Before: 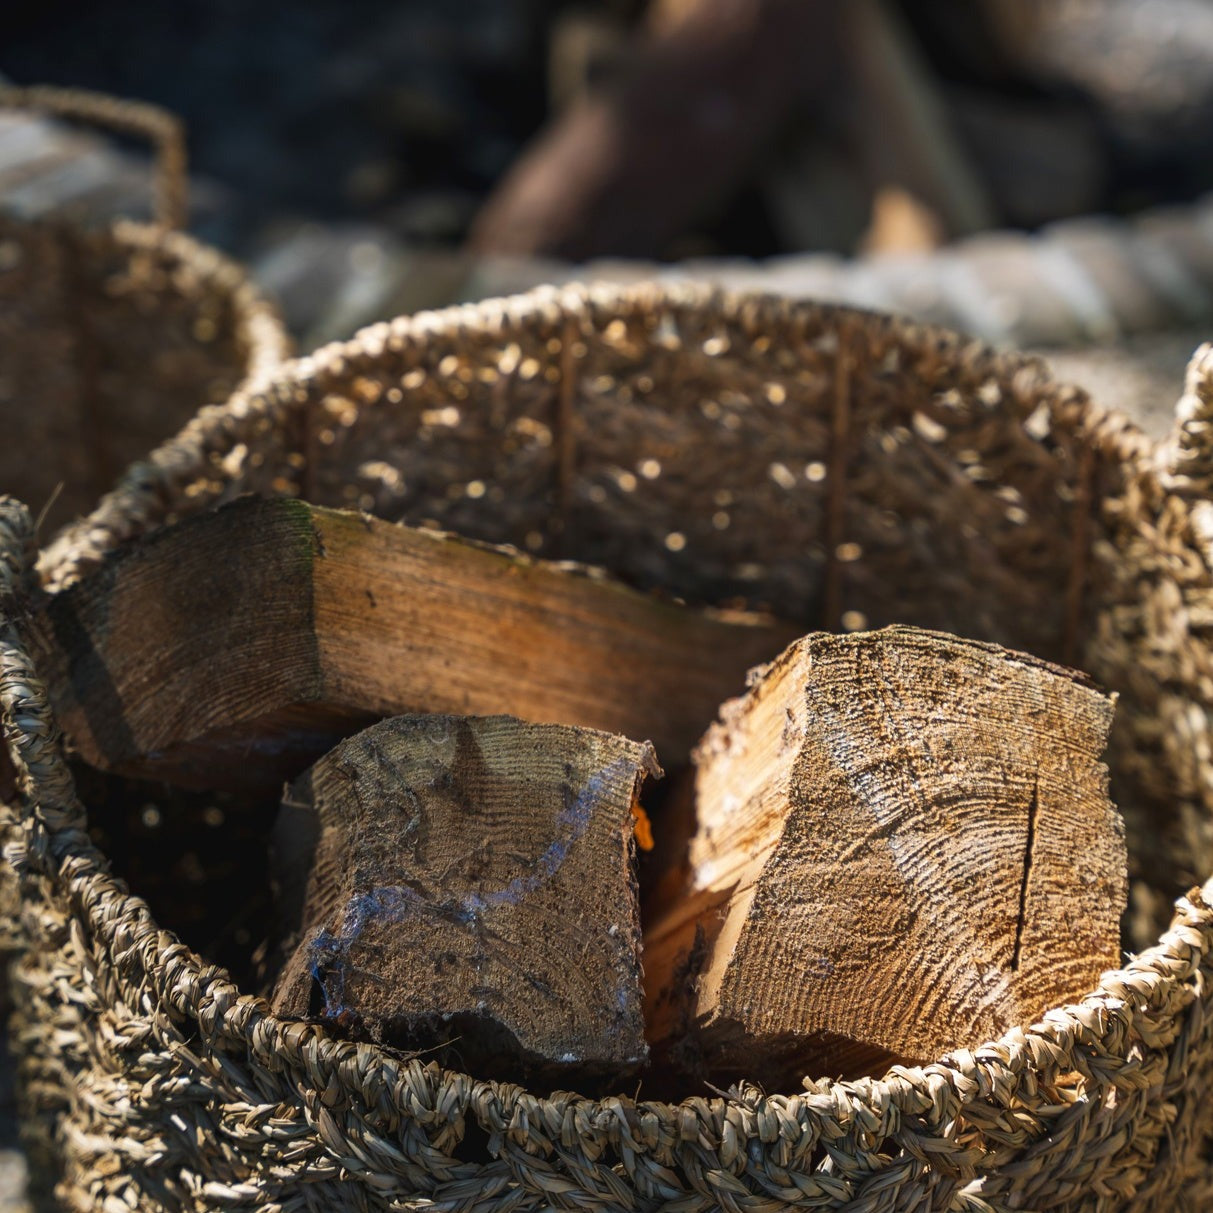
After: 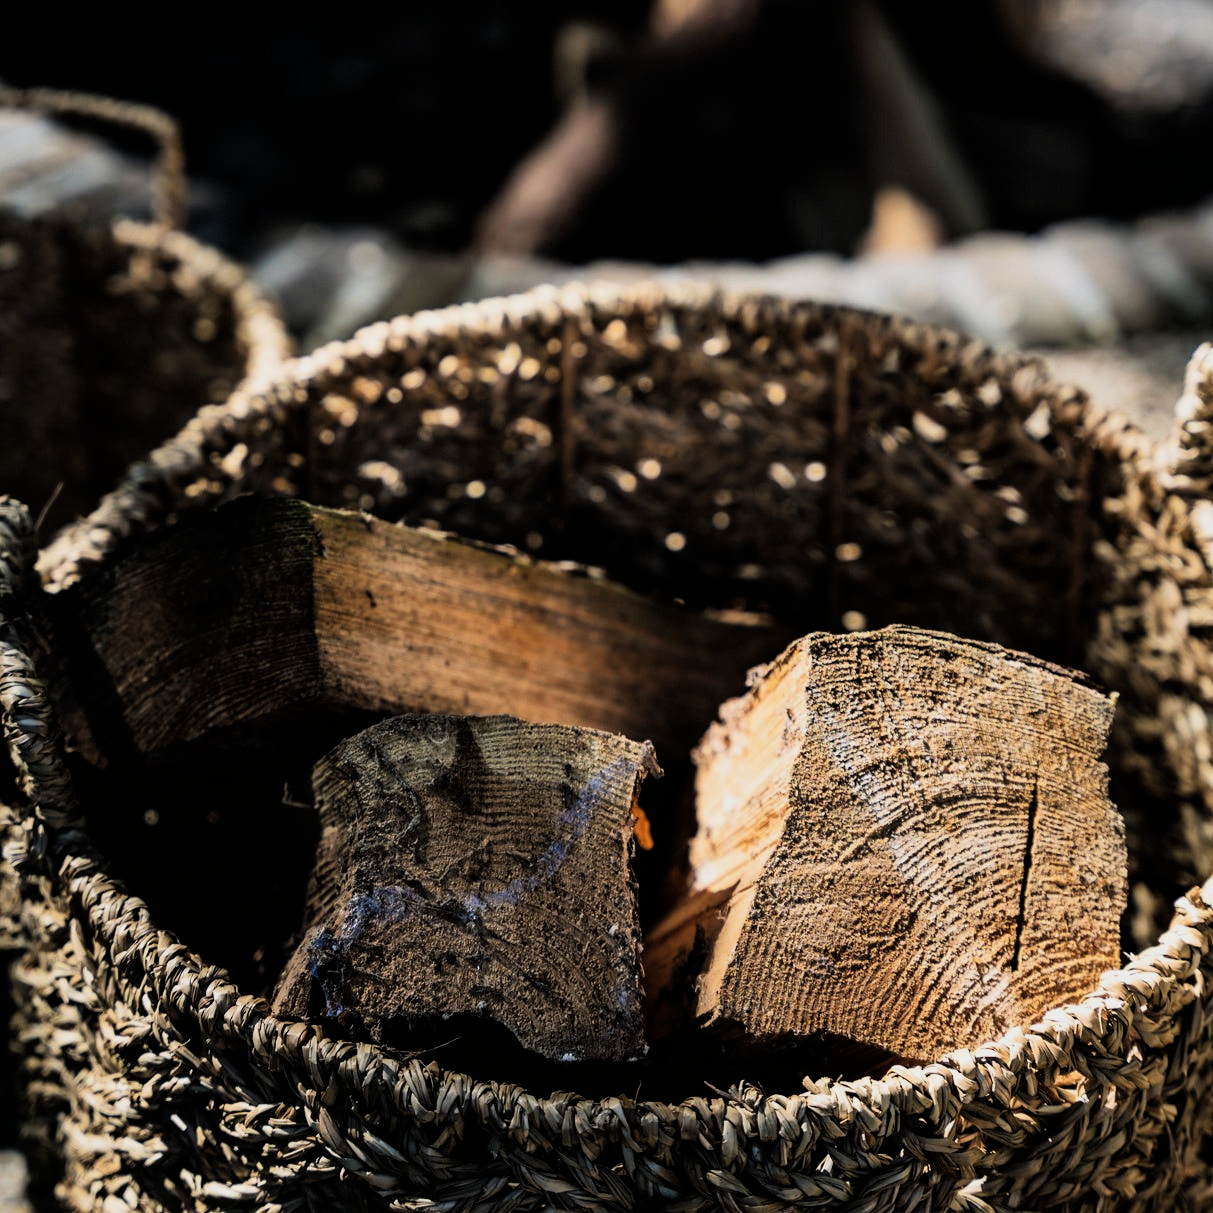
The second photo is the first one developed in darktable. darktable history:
shadows and highlights: radius 337.17, shadows 29.01, soften with gaussian
filmic rgb: black relative exposure -5 EV, hardness 2.88, contrast 1.5
tone equalizer: on, module defaults
